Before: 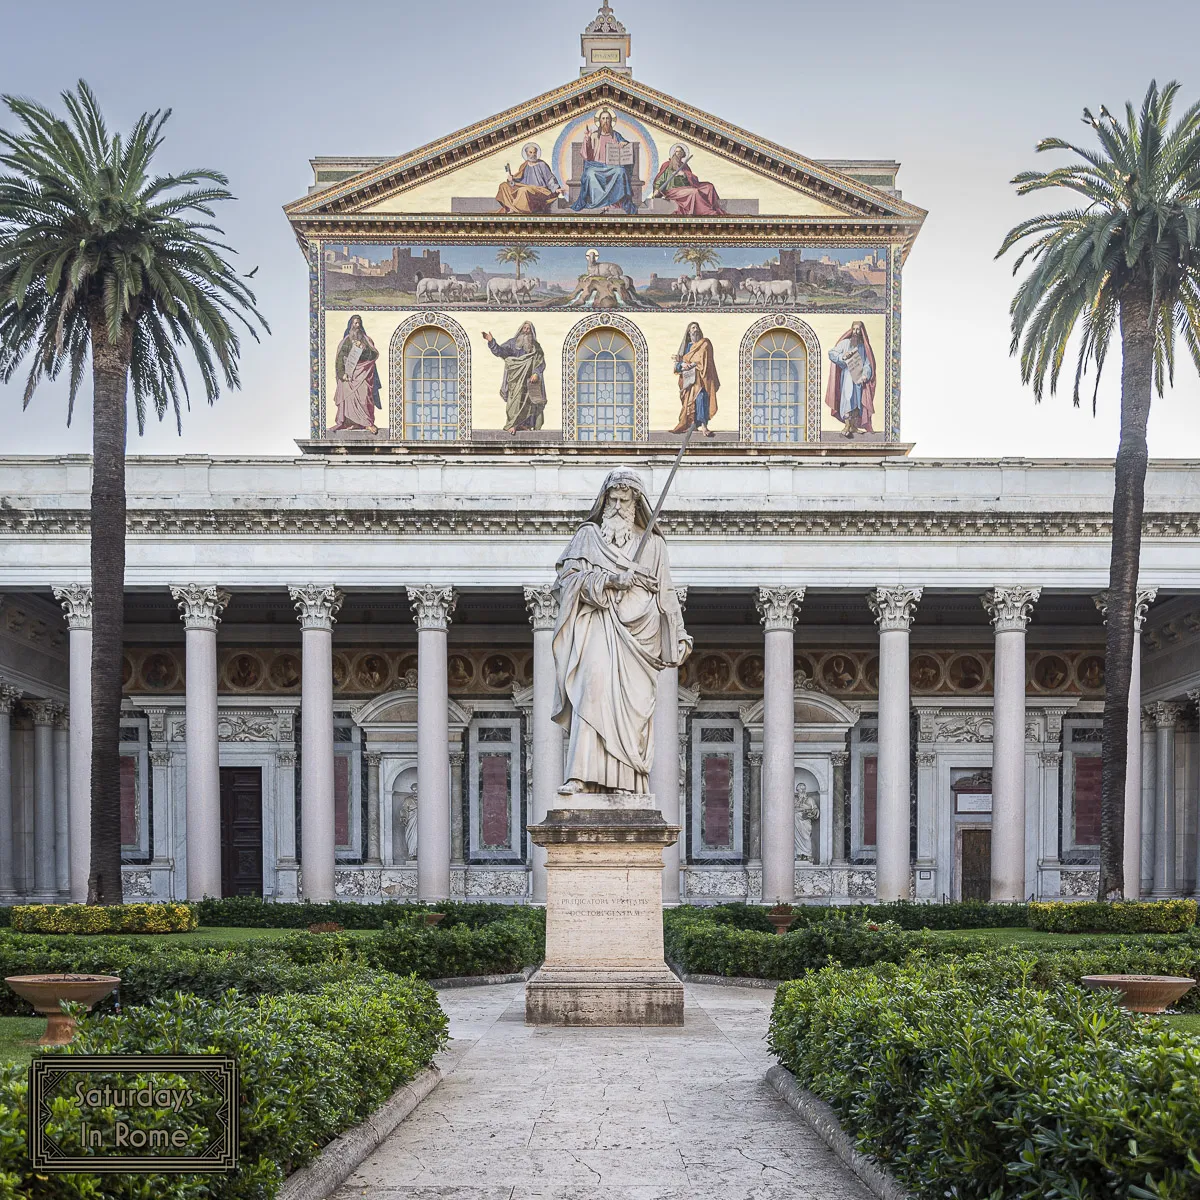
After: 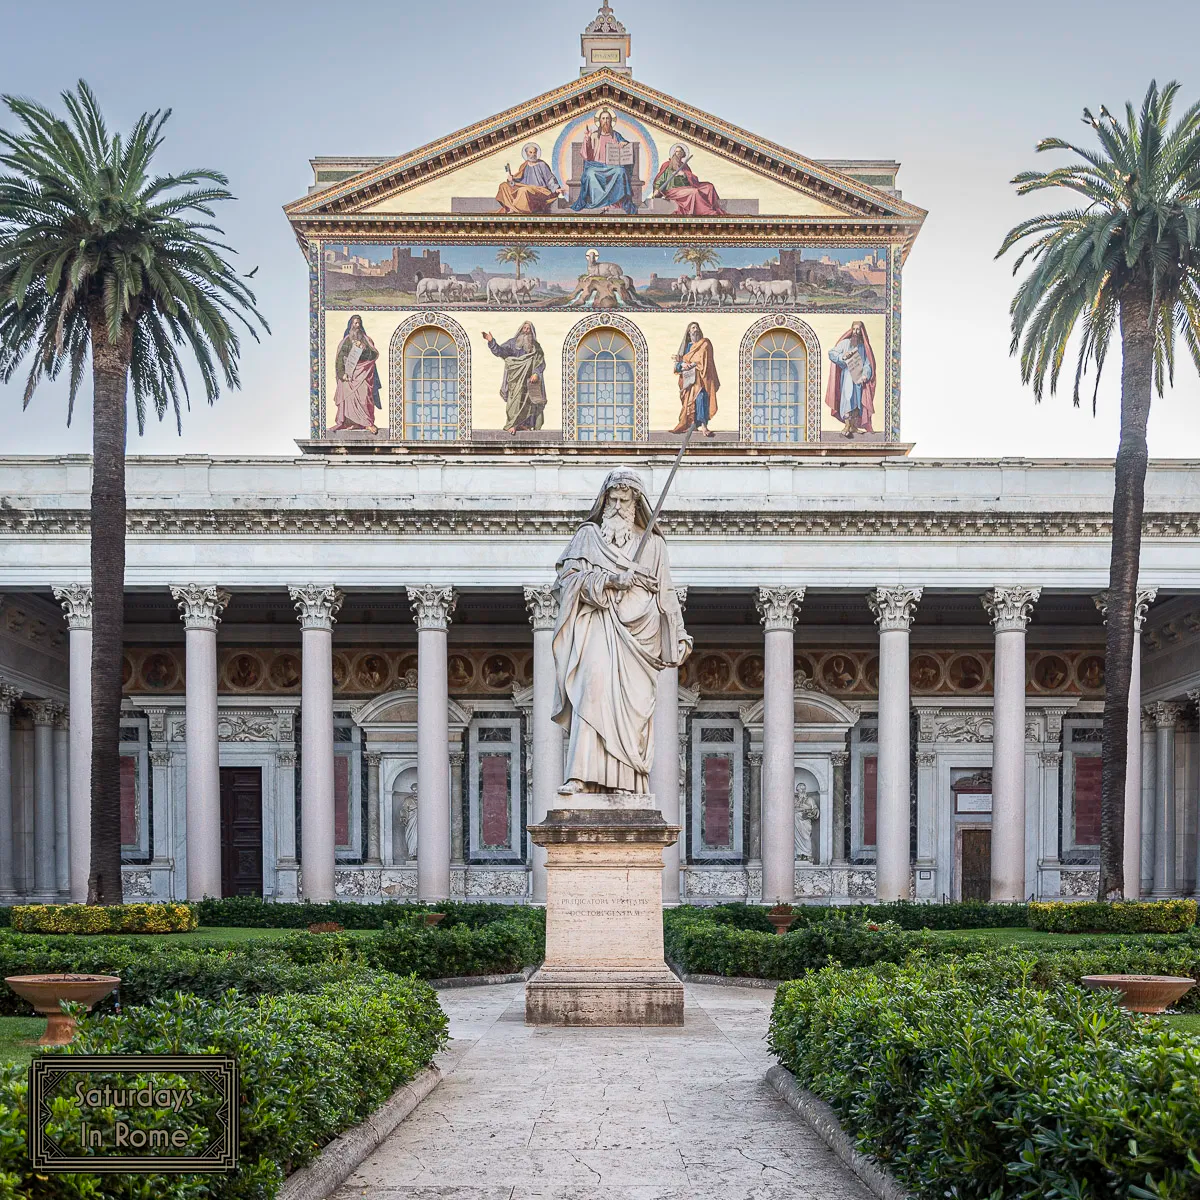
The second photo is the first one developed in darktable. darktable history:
tone equalizer: smoothing diameter 24.83%, edges refinement/feathering 5.91, preserve details guided filter
